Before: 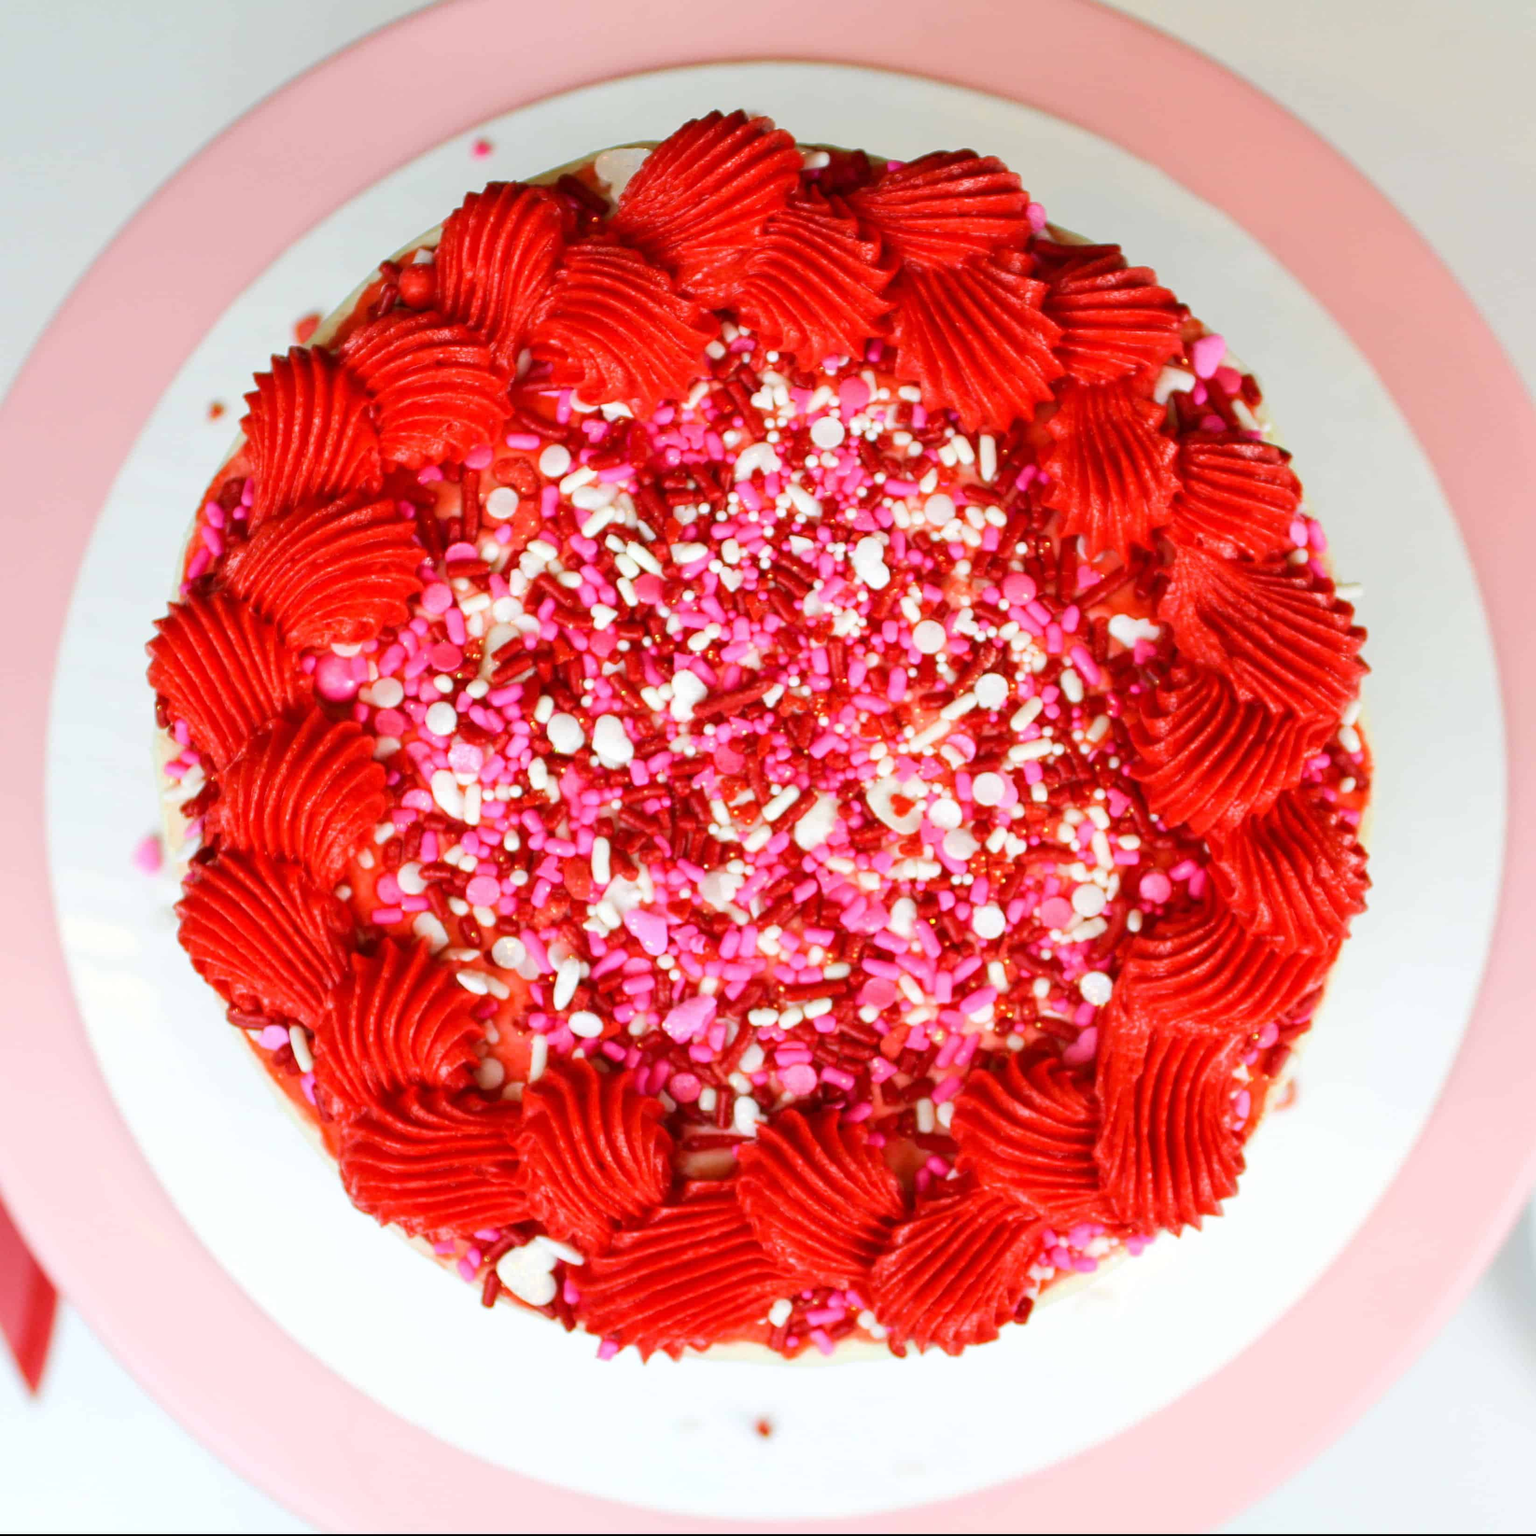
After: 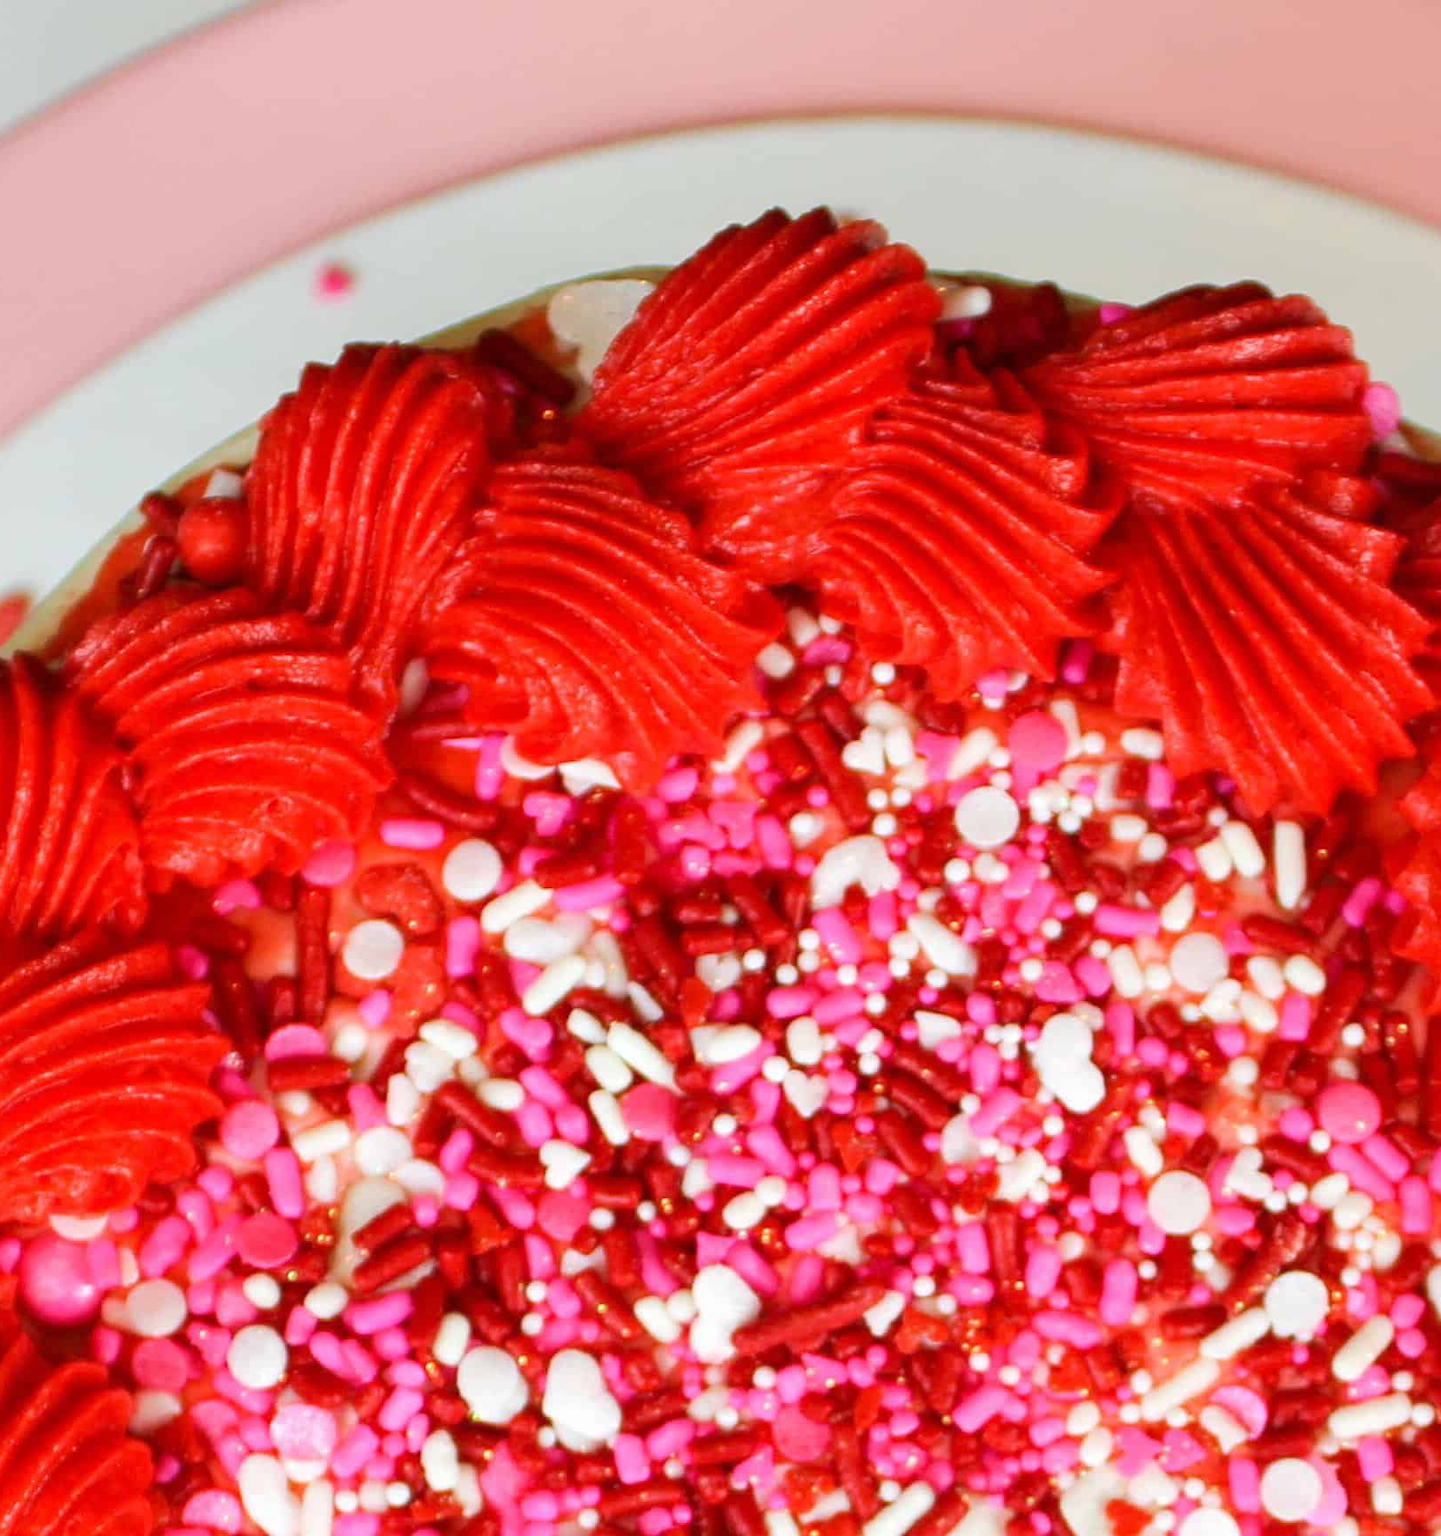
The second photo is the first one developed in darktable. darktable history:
crop: left 19.844%, right 30.42%, bottom 47.008%
